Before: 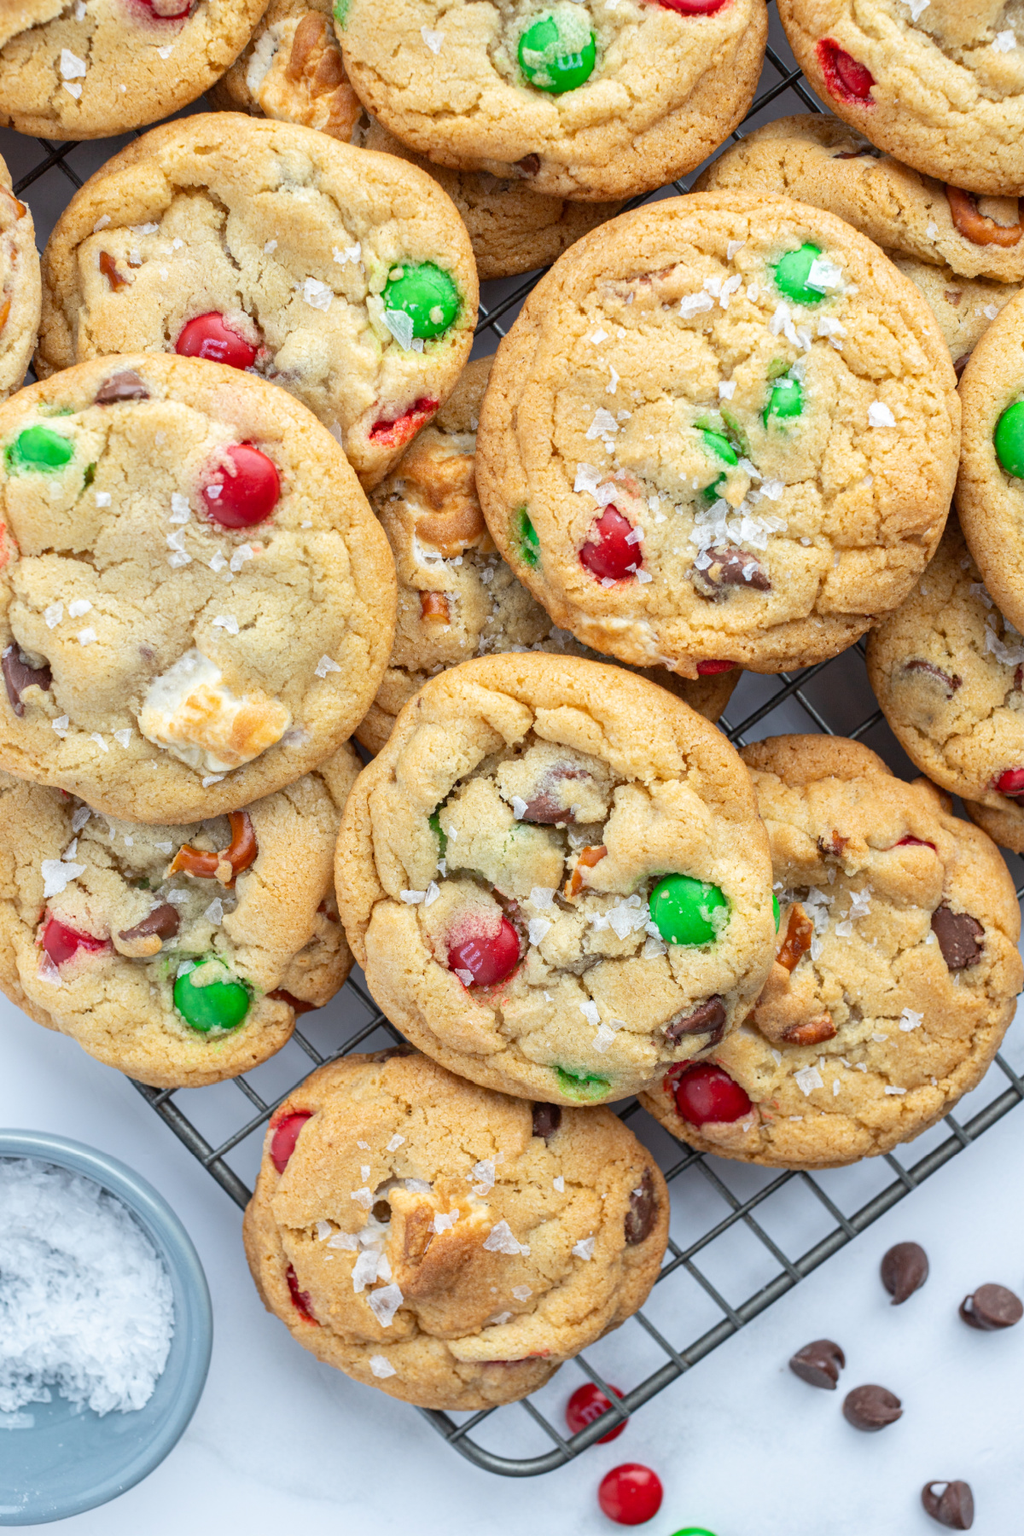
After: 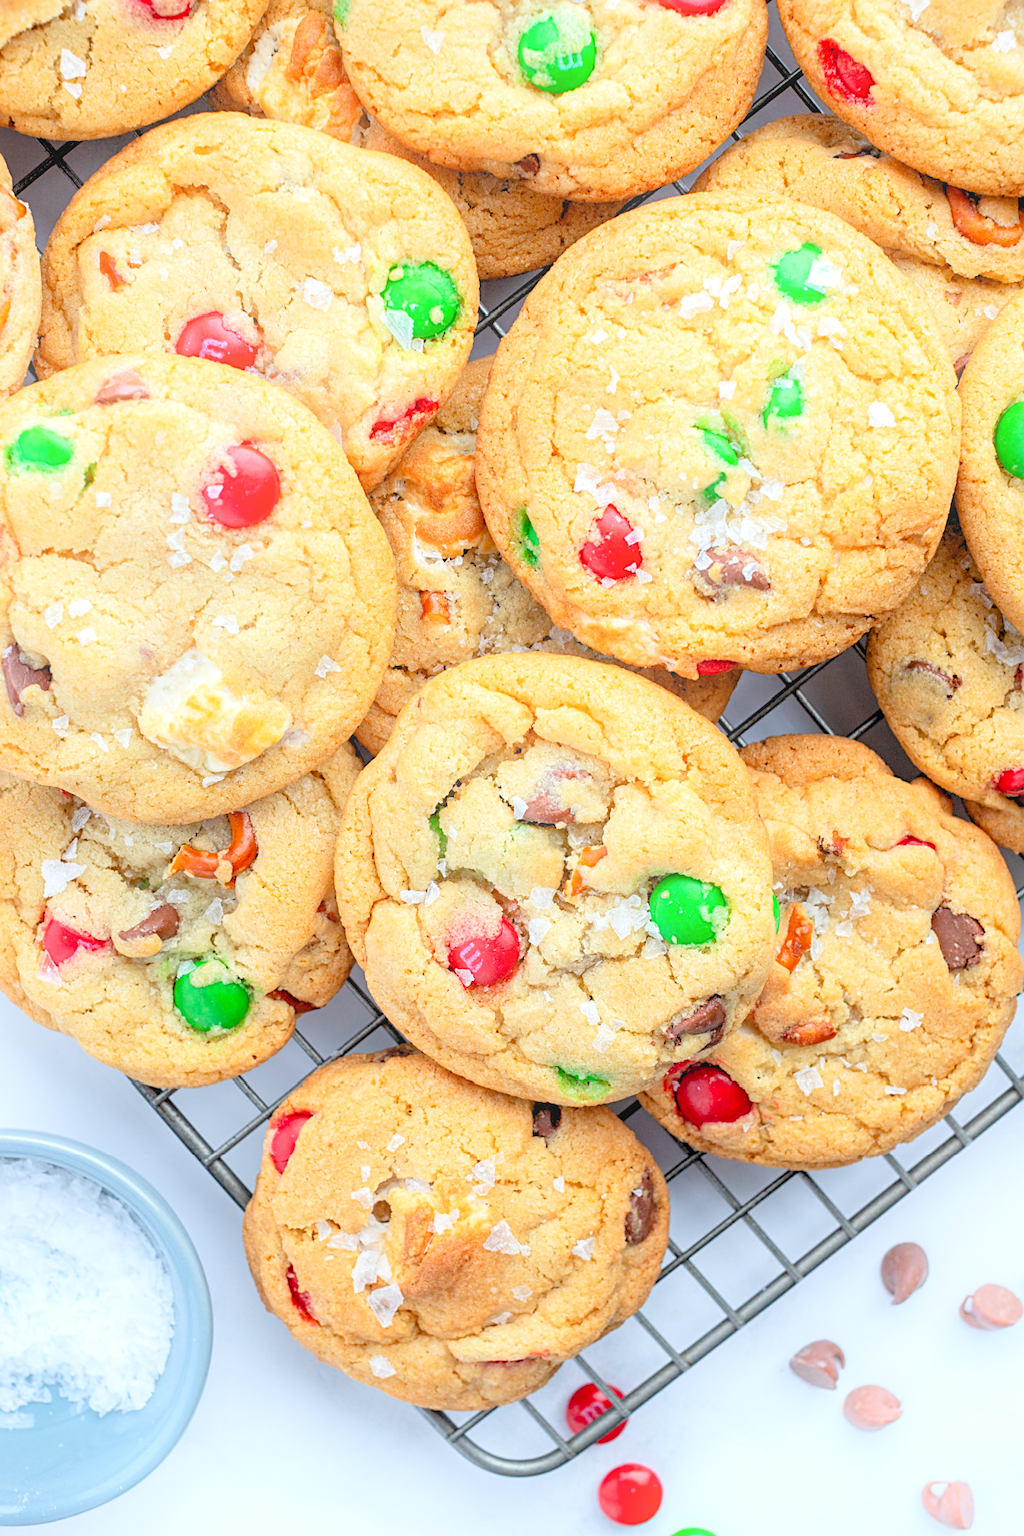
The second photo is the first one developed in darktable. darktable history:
sharpen: on, module defaults
levels: levels [0.072, 0.414, 0.976]
bloom: size 15%, threshold 97%, strength 7%
